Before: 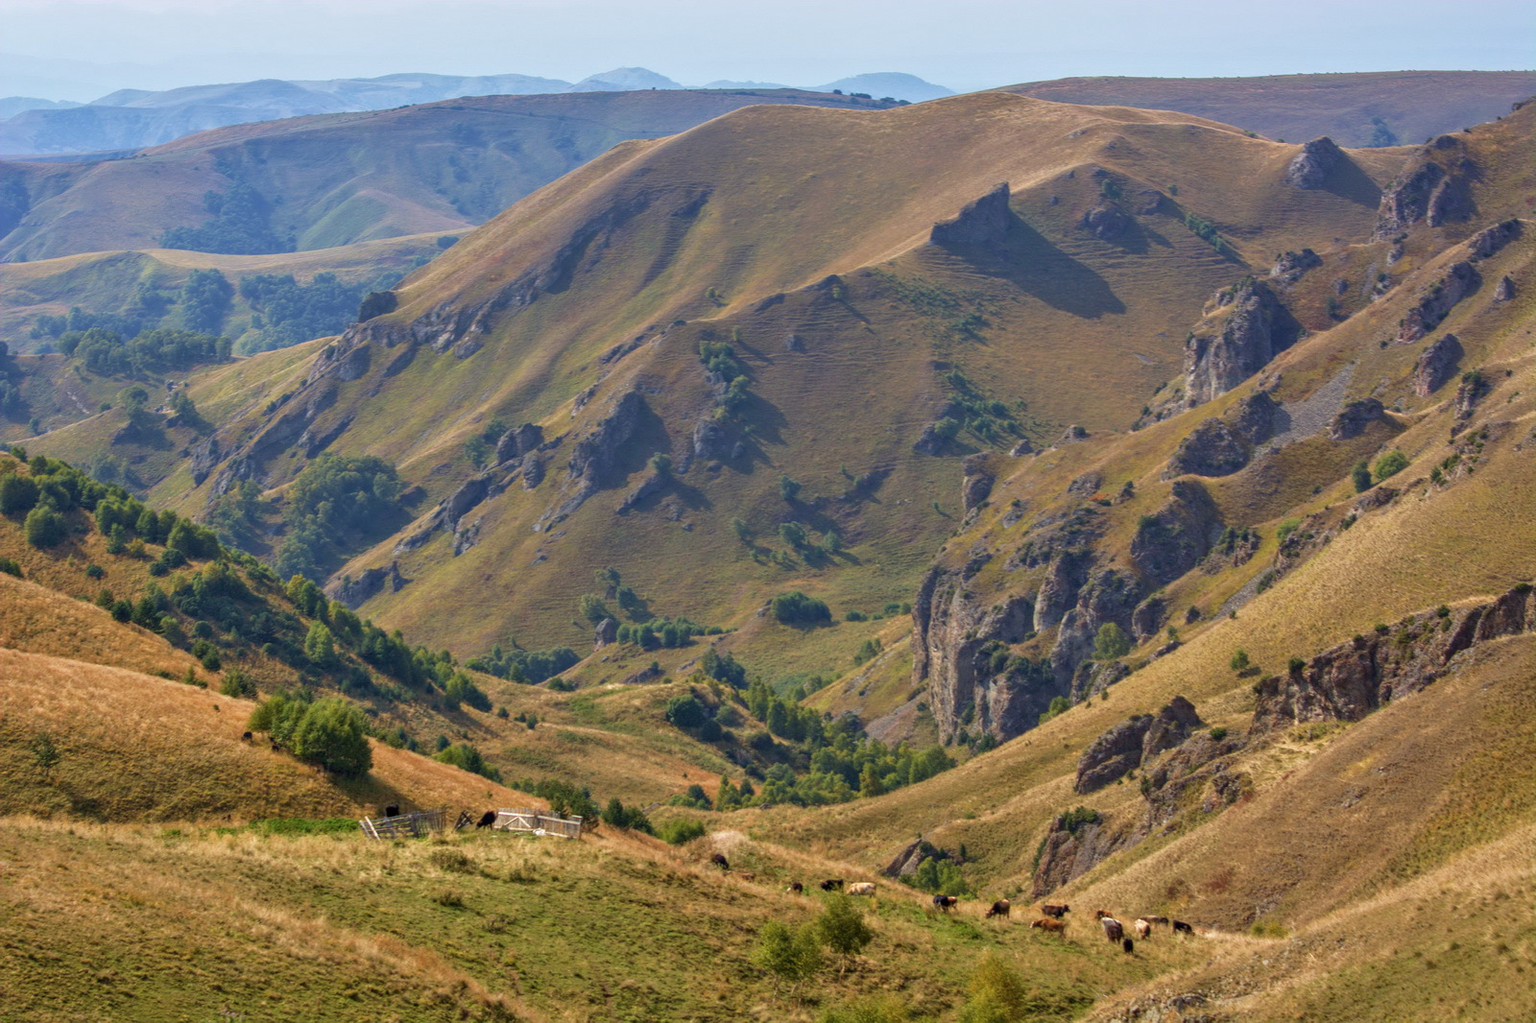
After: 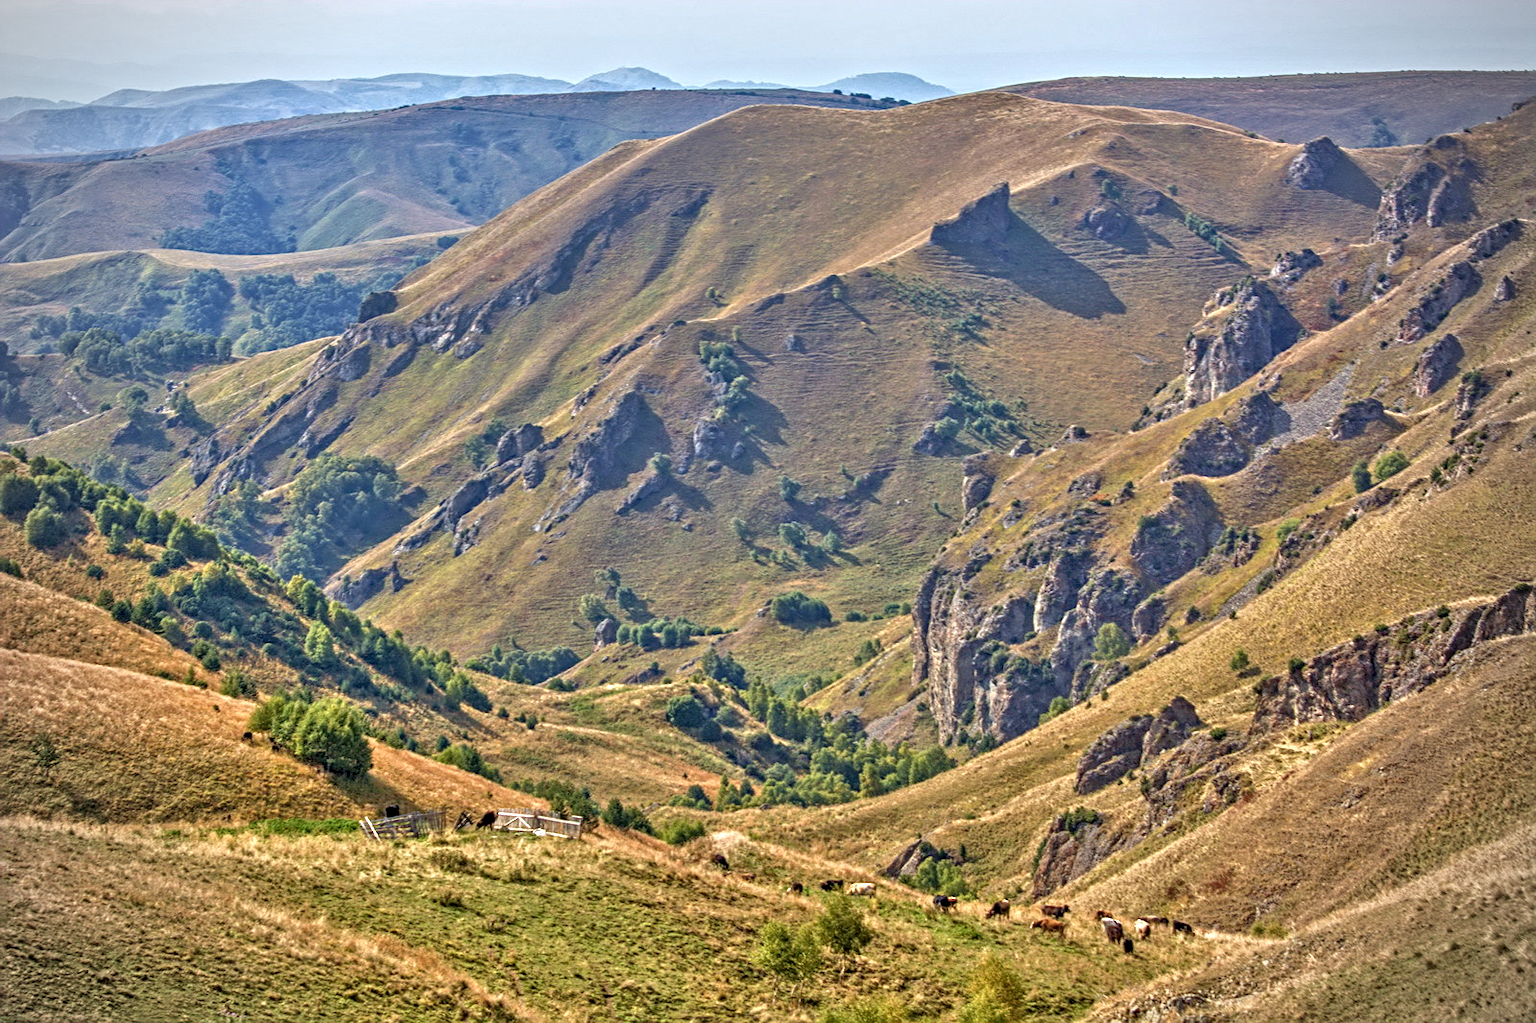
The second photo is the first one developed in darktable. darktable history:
contrast equalizer: y [[0.5, 0.501, 0.525, 0.597, 0.58, 0.514], [0.5 ×6], [0.5 ×6], [0 ×6], [0 ×6]]
vignetting: on, module defaults
shadows and highlights: shadows 0.15, highlights 41.74
sharpen: radius 2.524, amount 0.334
local contrast: on, module defaults
tone equalizer: -7 EV 0.153 EV, -6 EV 0.569 EV, -5 EV 1.15 EV, -4 EV 1.29 EV, -3 EV 1.18 EV, -2 EV 0.6 EV, -1 EV 0.146 EV, smoothing 1
